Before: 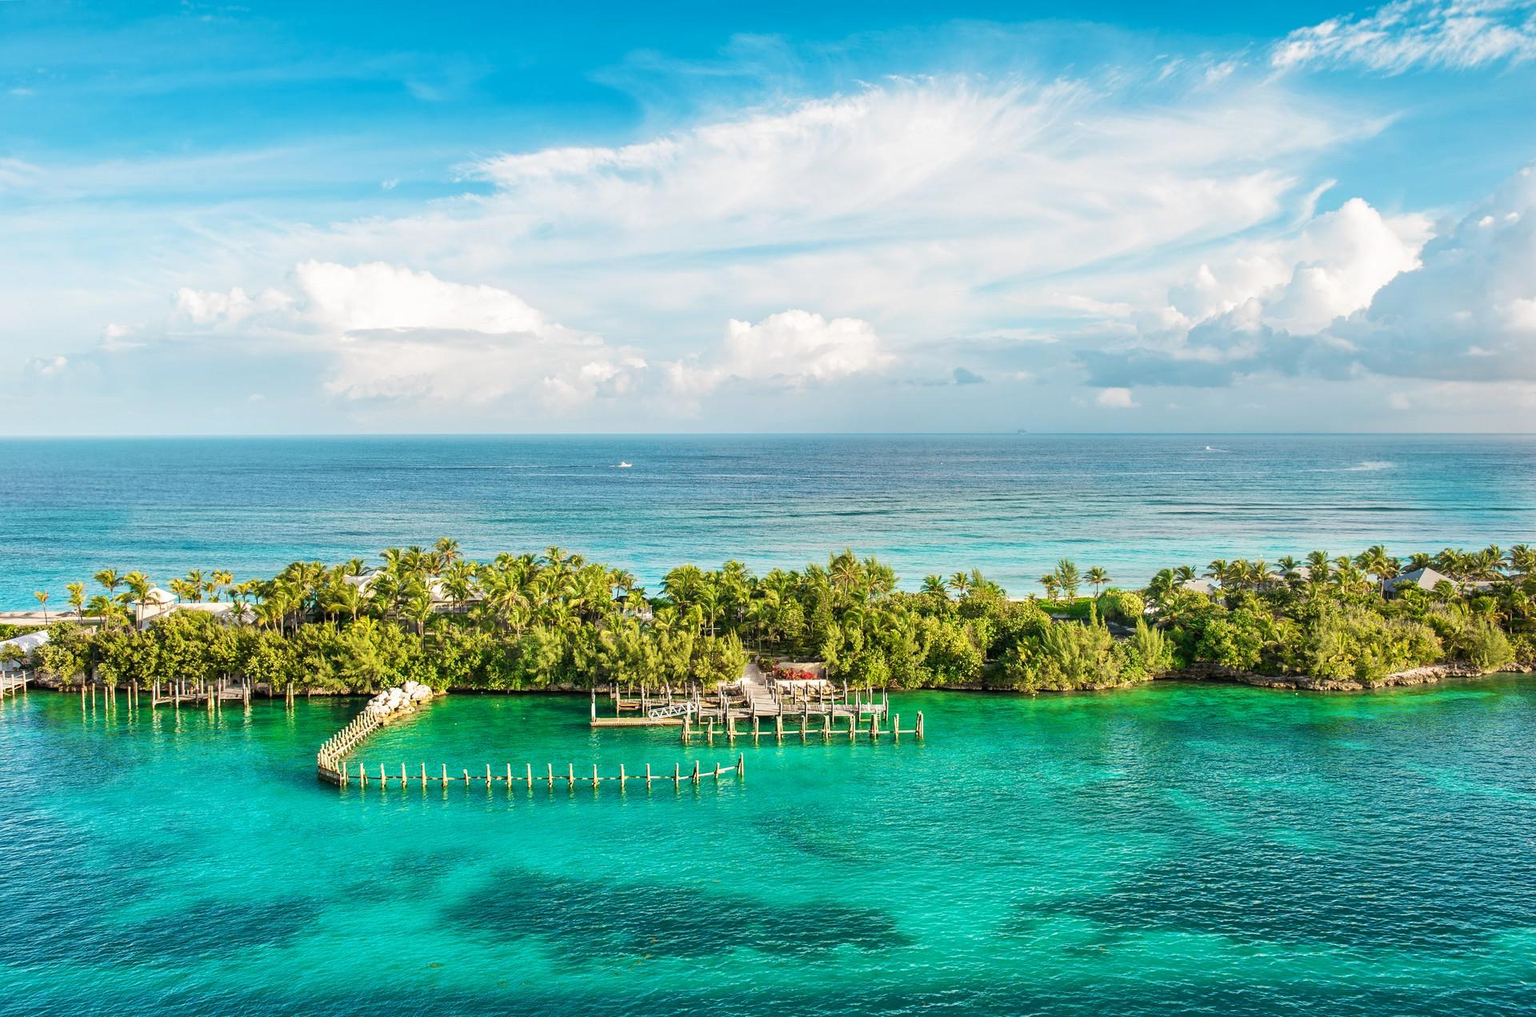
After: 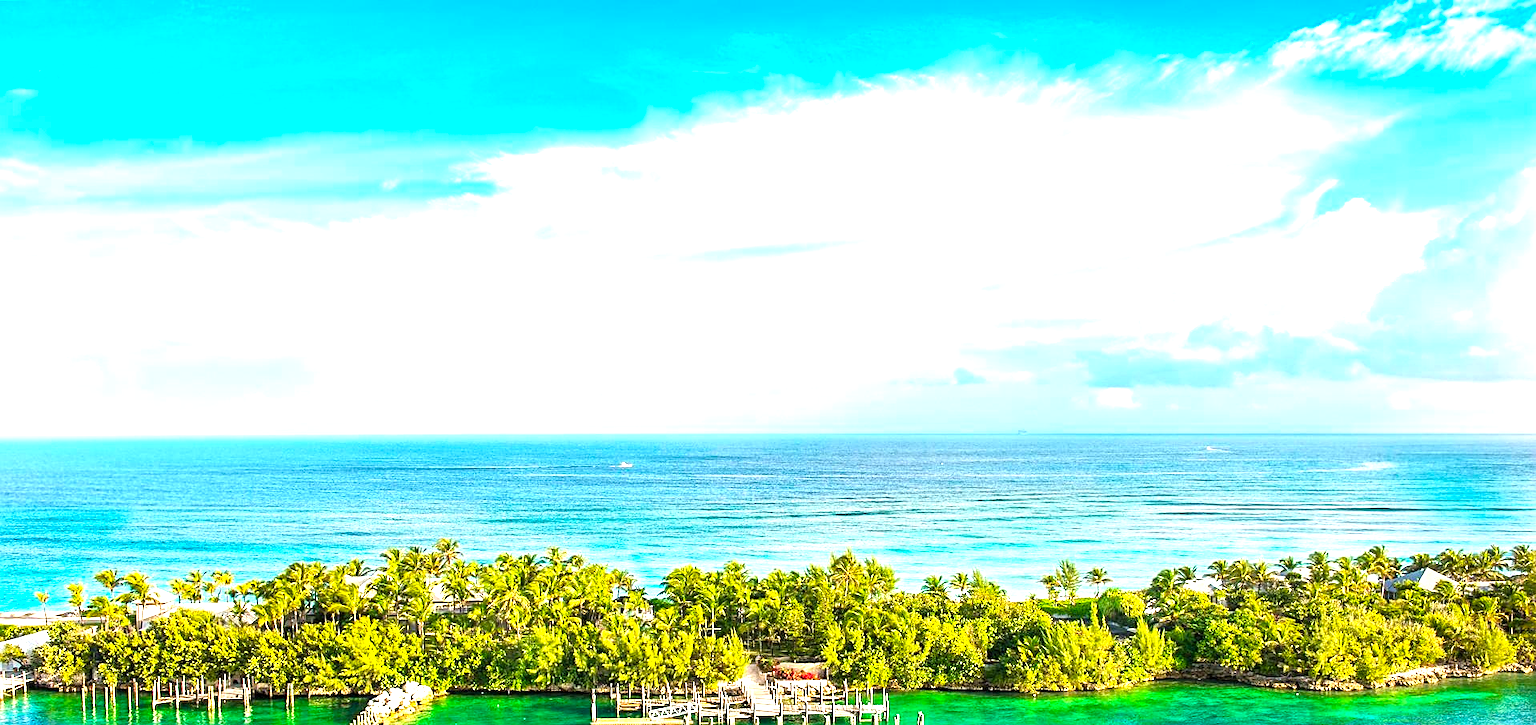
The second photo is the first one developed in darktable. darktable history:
crop: bottom 28.576%
sharpen: on, module defaults
color balance rgb: perceptual saturation grading › global saturation 20%, global vibrance 20%
exposure: exposure 1.089 EV, compensate highlight preservation false
